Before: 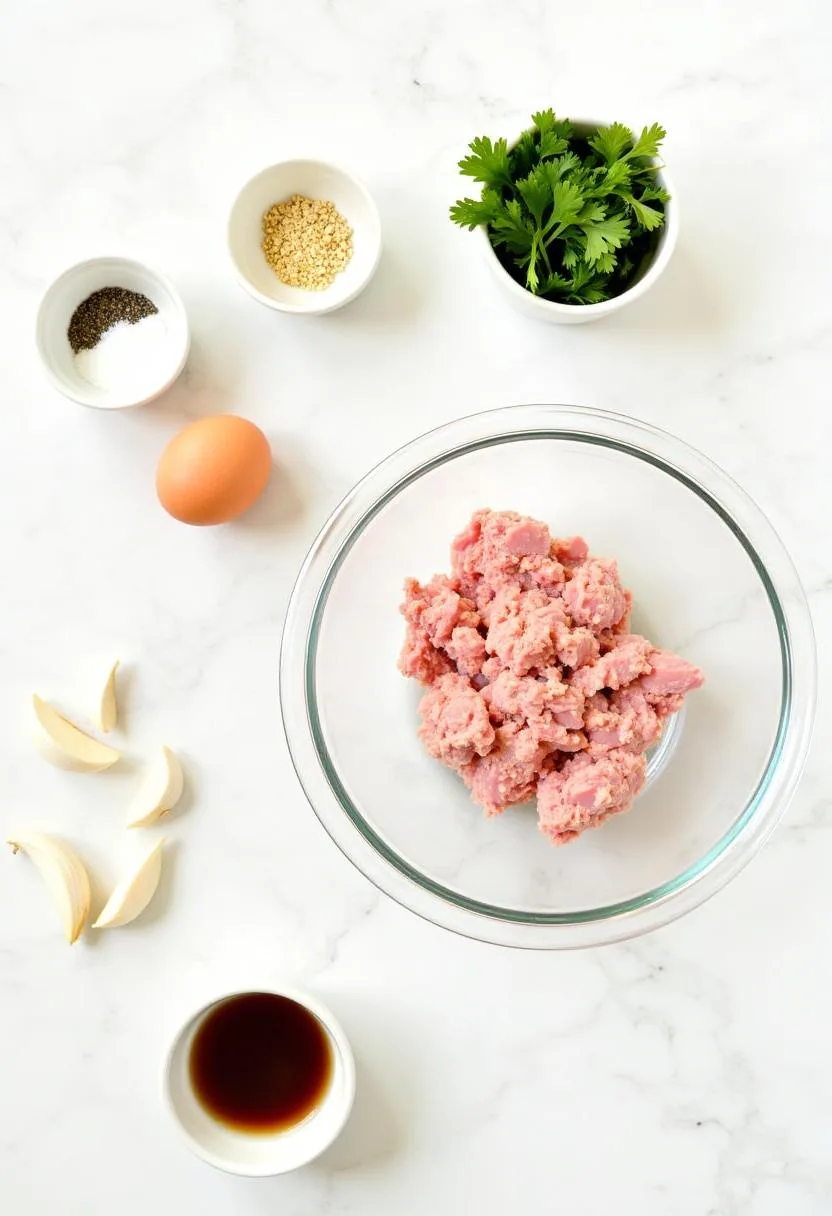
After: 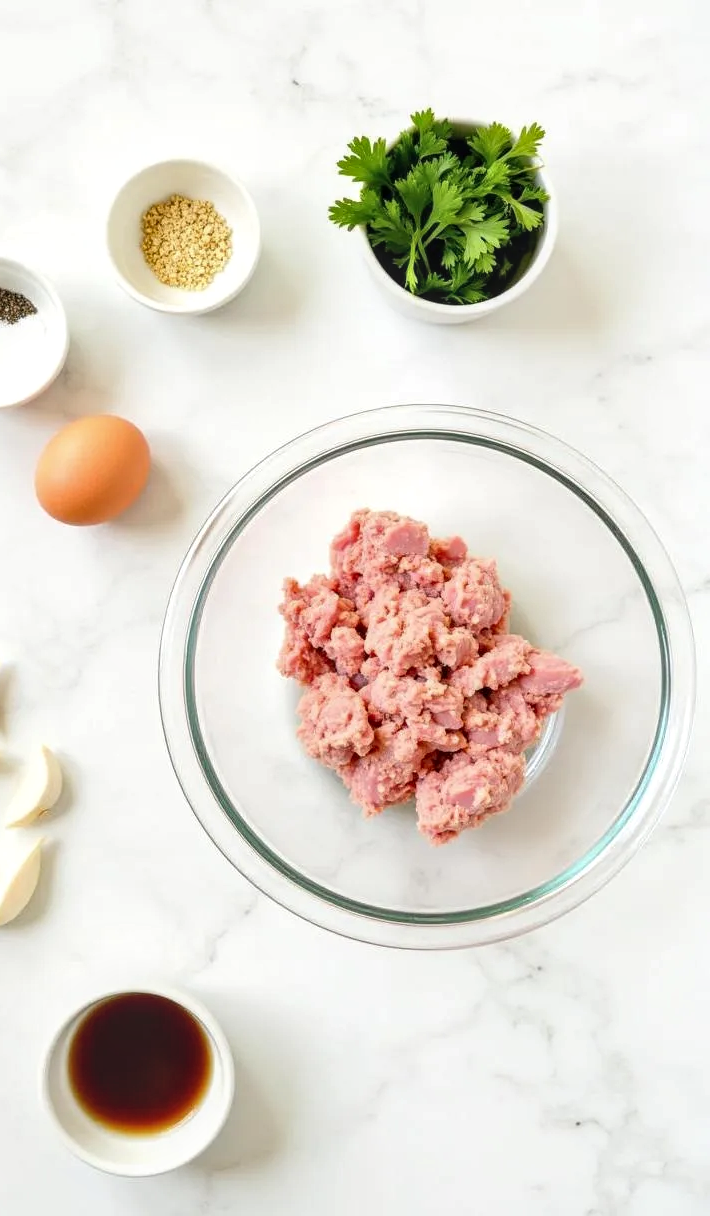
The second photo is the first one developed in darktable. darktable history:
local contrast: on, module defaults
crop and rotate: left 14.584%
